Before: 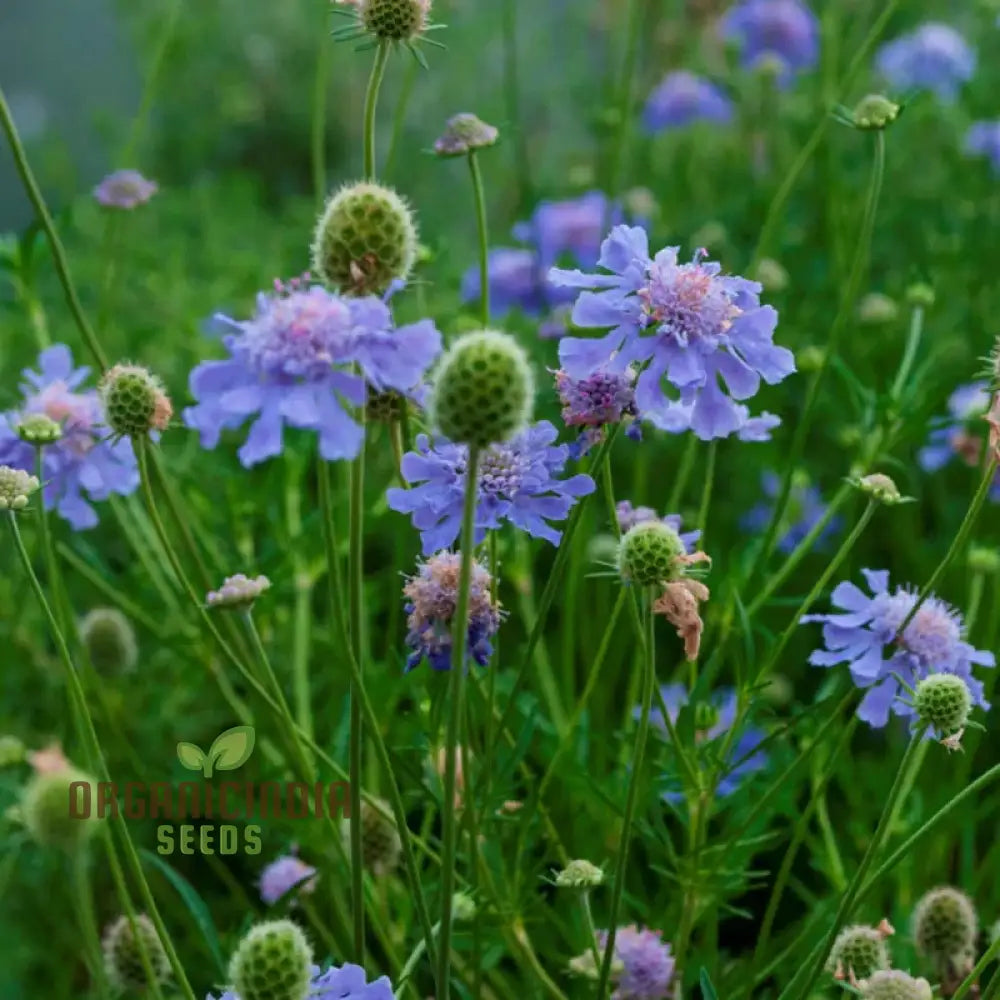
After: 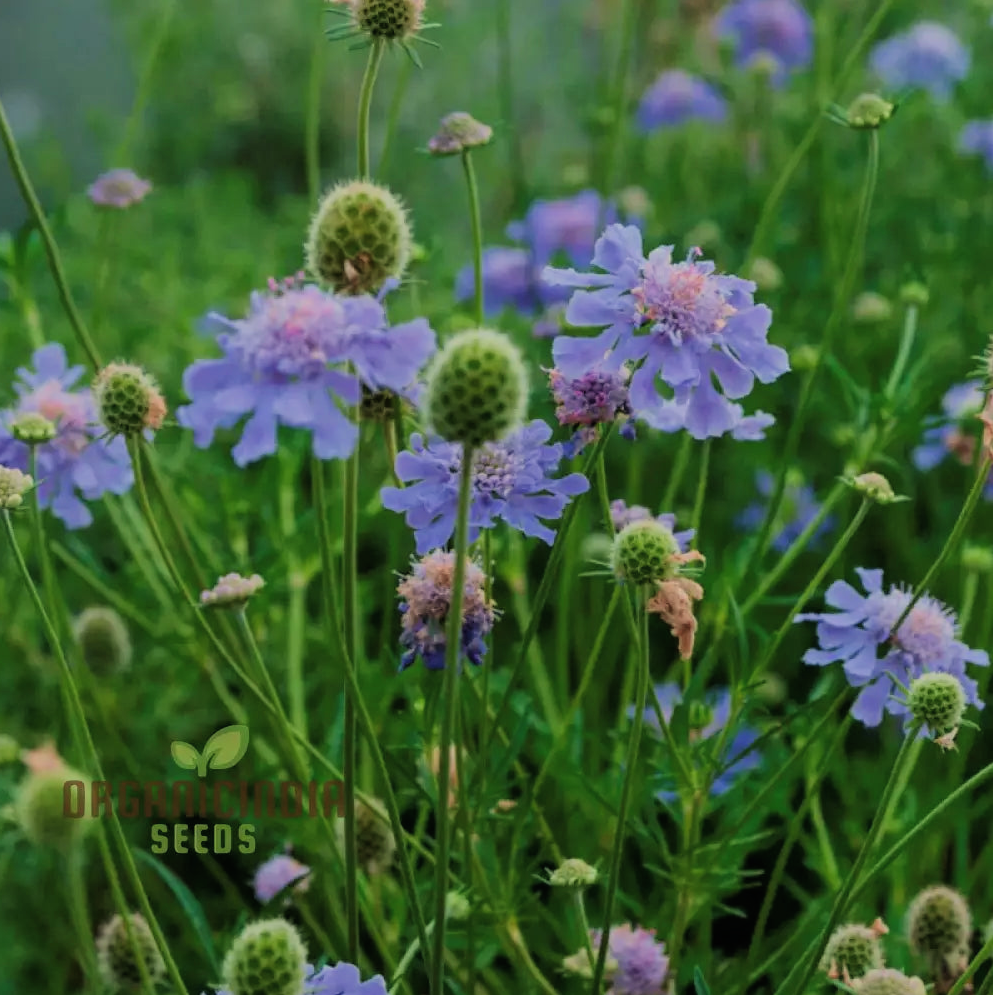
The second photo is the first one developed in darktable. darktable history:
exposure: black level correction -0.005, exposure 0.054 EV, compensate highlight preservation false
white balance: red 1.045, blue 0.932
crop and rotate: left 0.614%, top 0.179%, bottom 0.309%
filmic rgb: black relative exposure -7.15 EV, white relative exposure 5.36 EV, hardness 3.02, color science v6 (2022)
